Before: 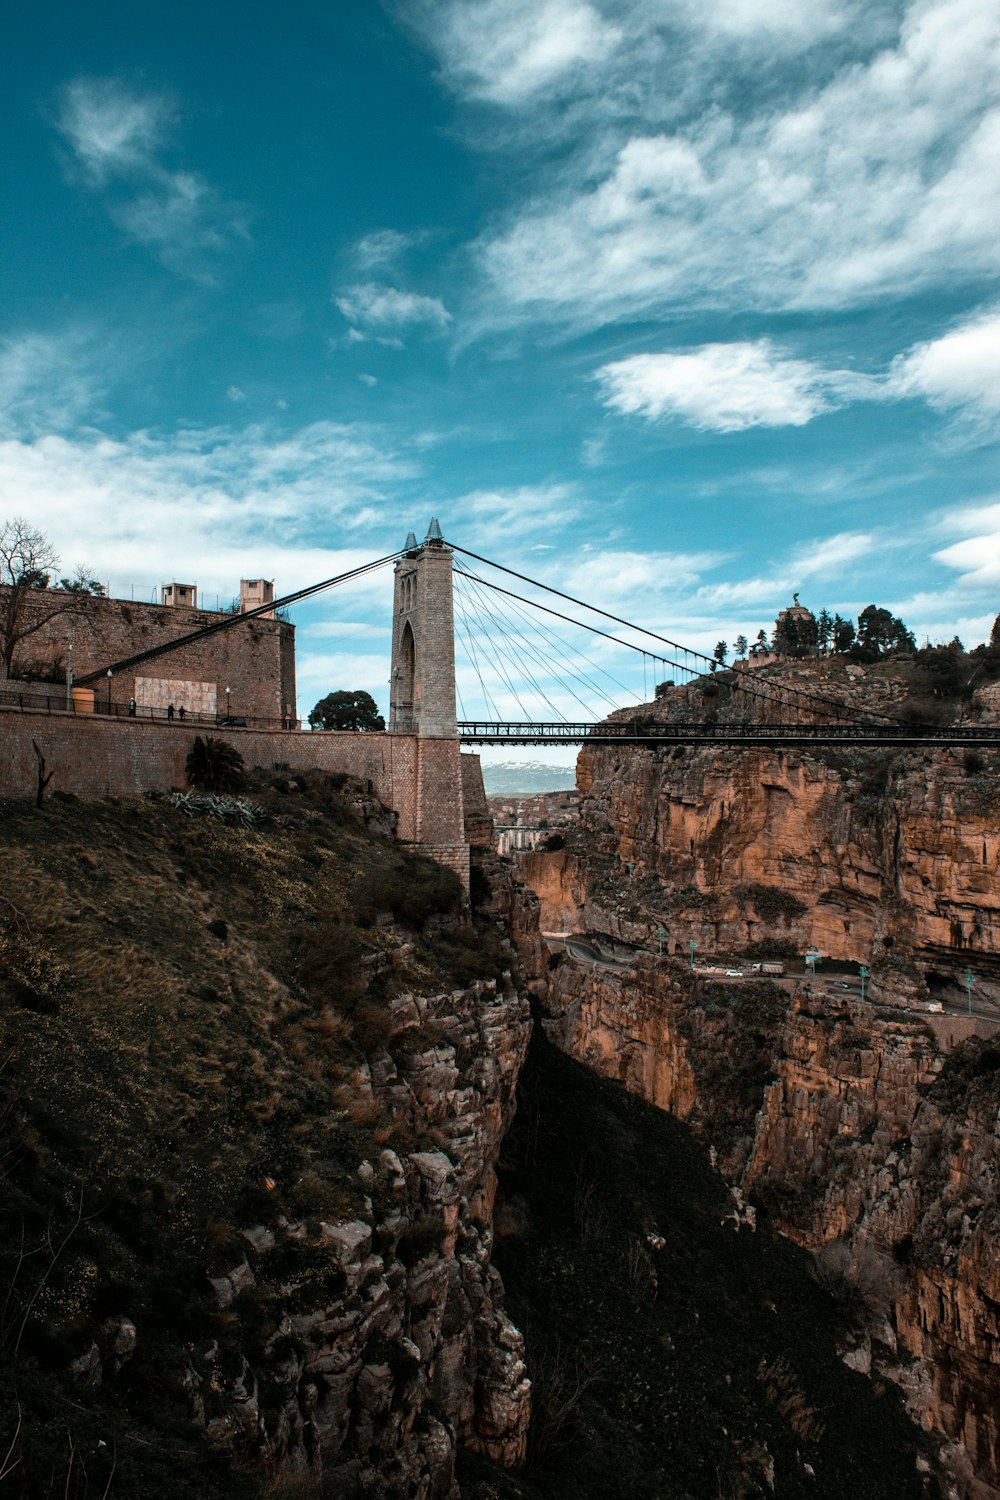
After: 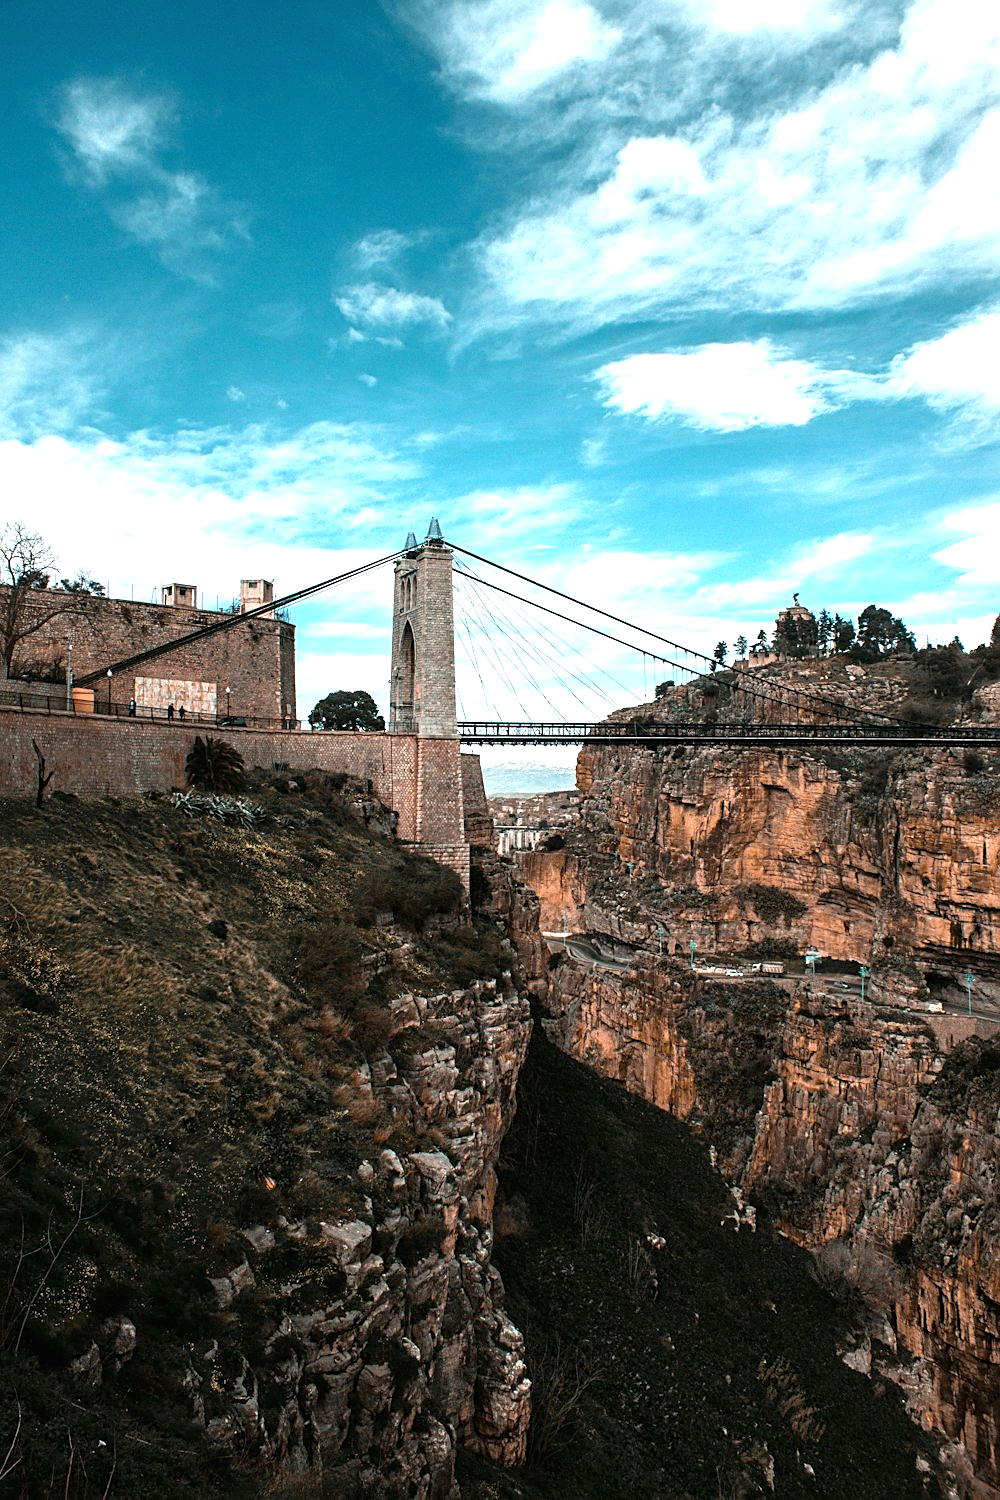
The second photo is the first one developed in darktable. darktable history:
exposure: black level correction -0.001, exposure 0.903 EV, compensate exposure bias true, compensate highlight preservation false
sharpen: on, module defaults
